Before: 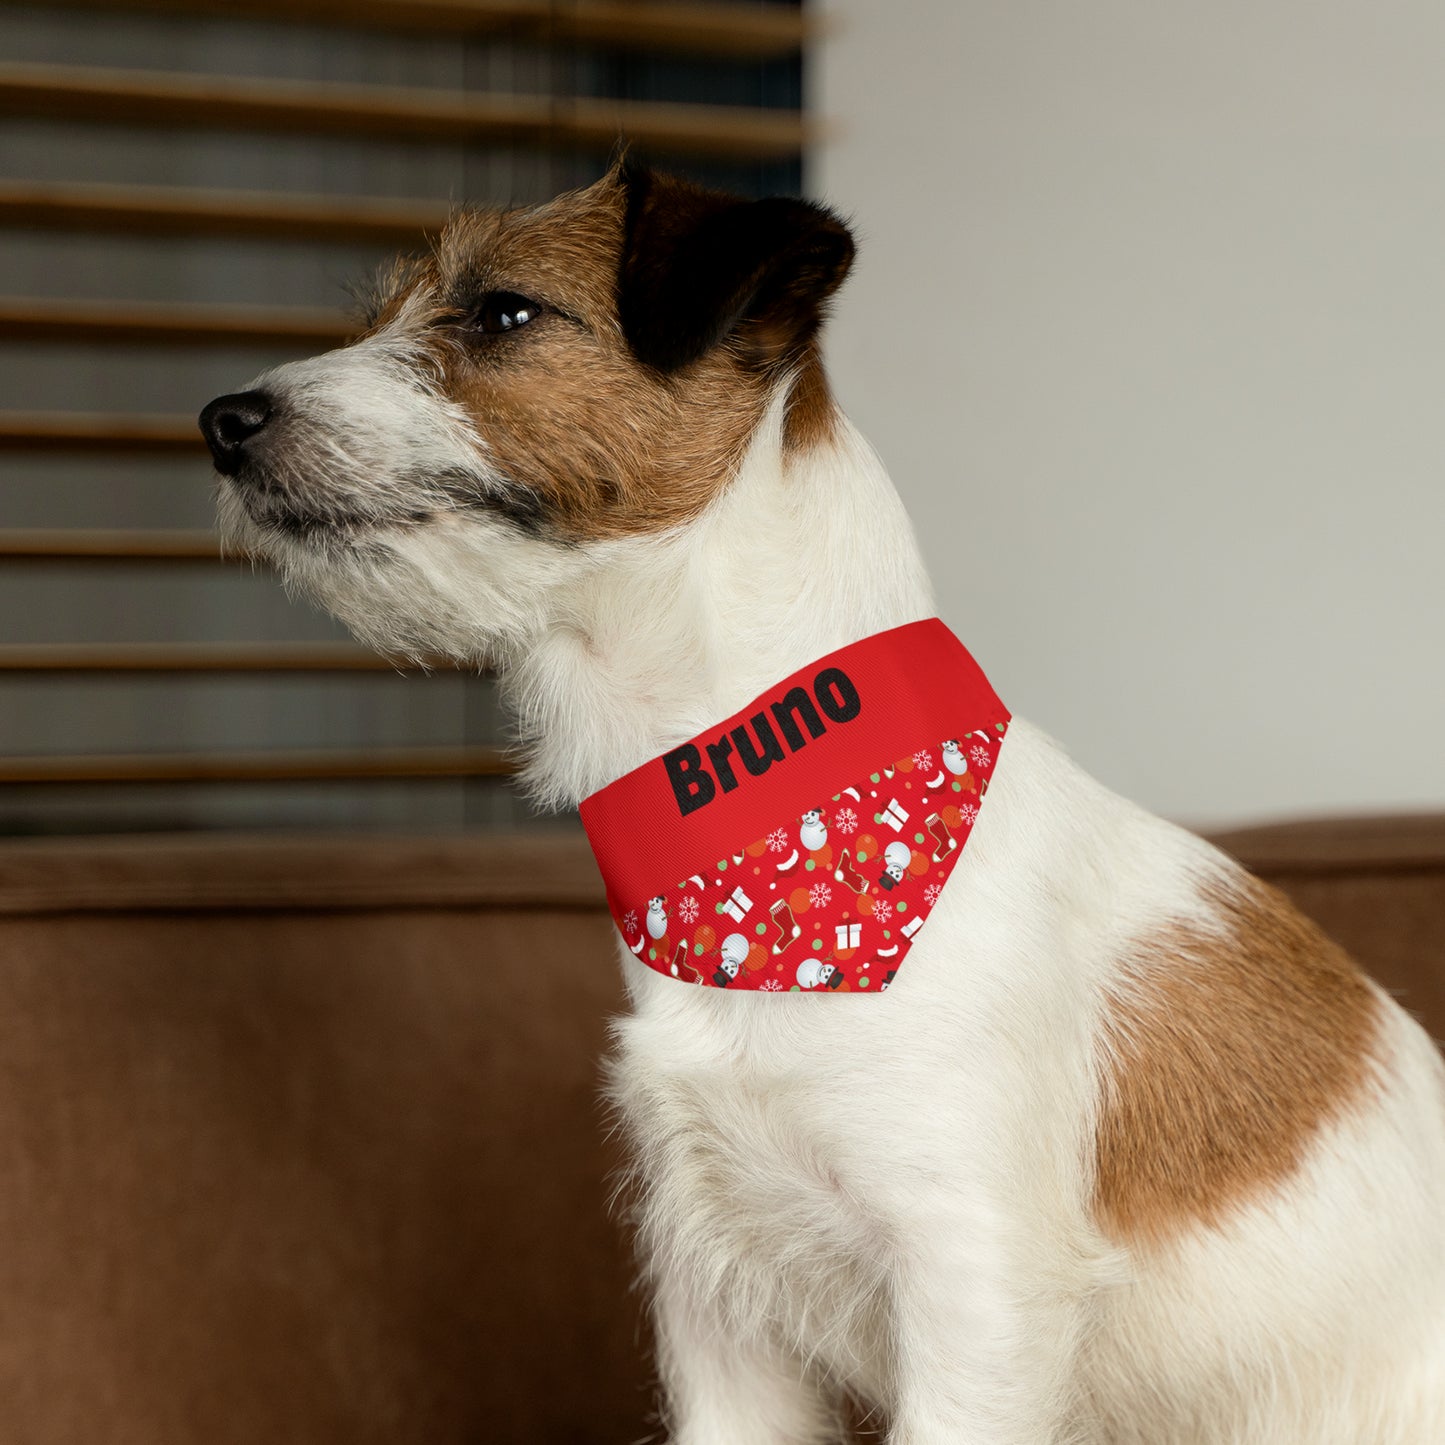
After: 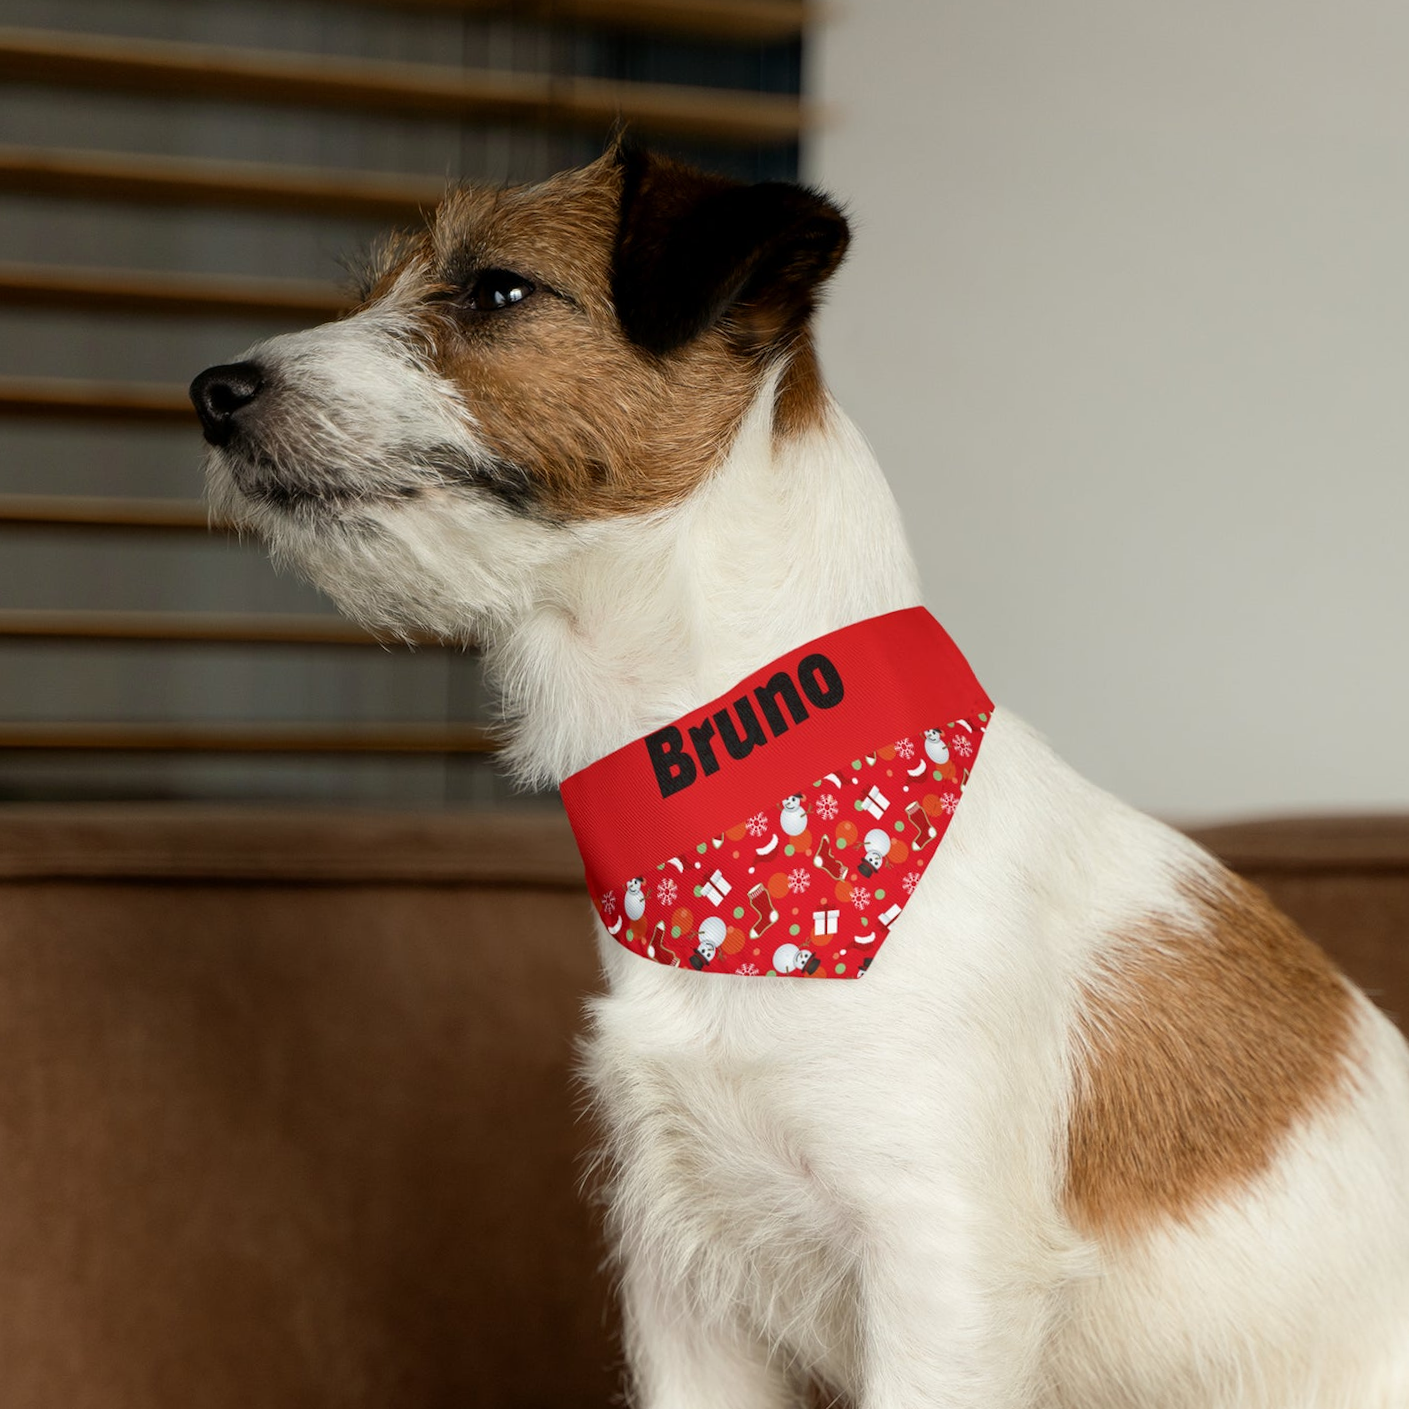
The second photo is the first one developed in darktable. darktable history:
crop and rotate: angle -1.46°
